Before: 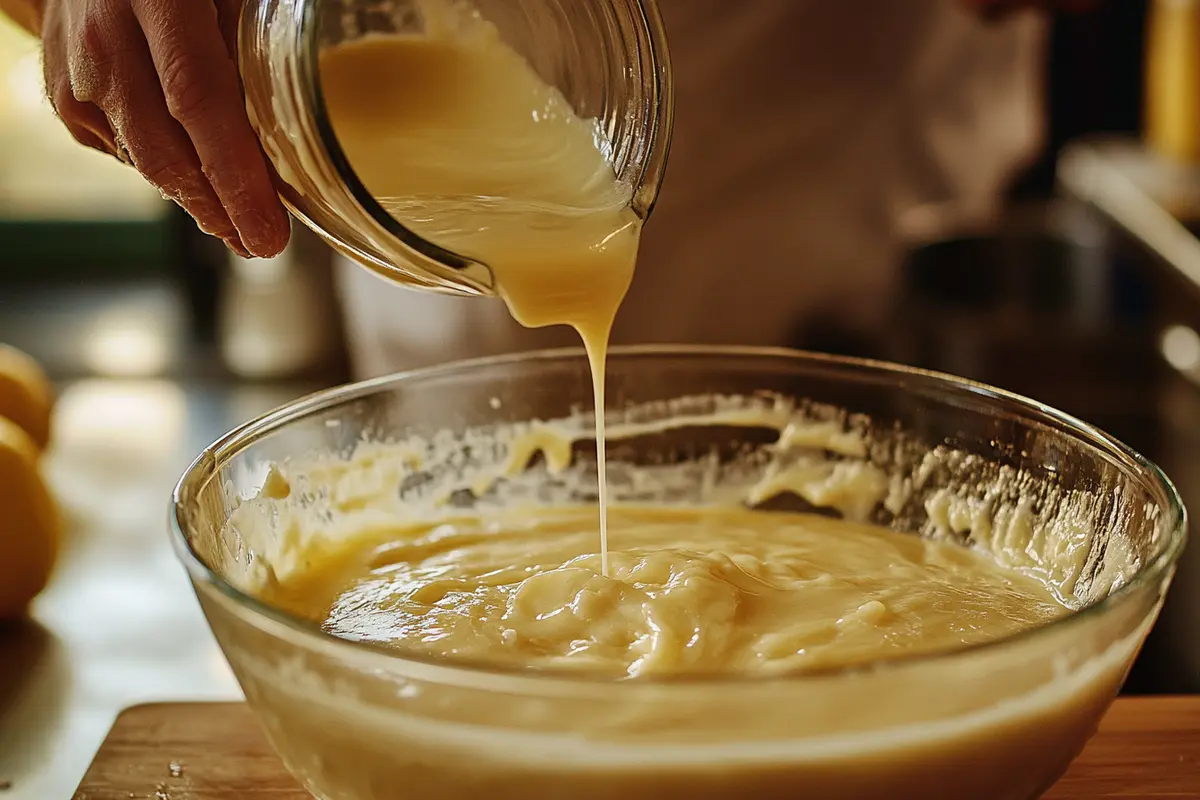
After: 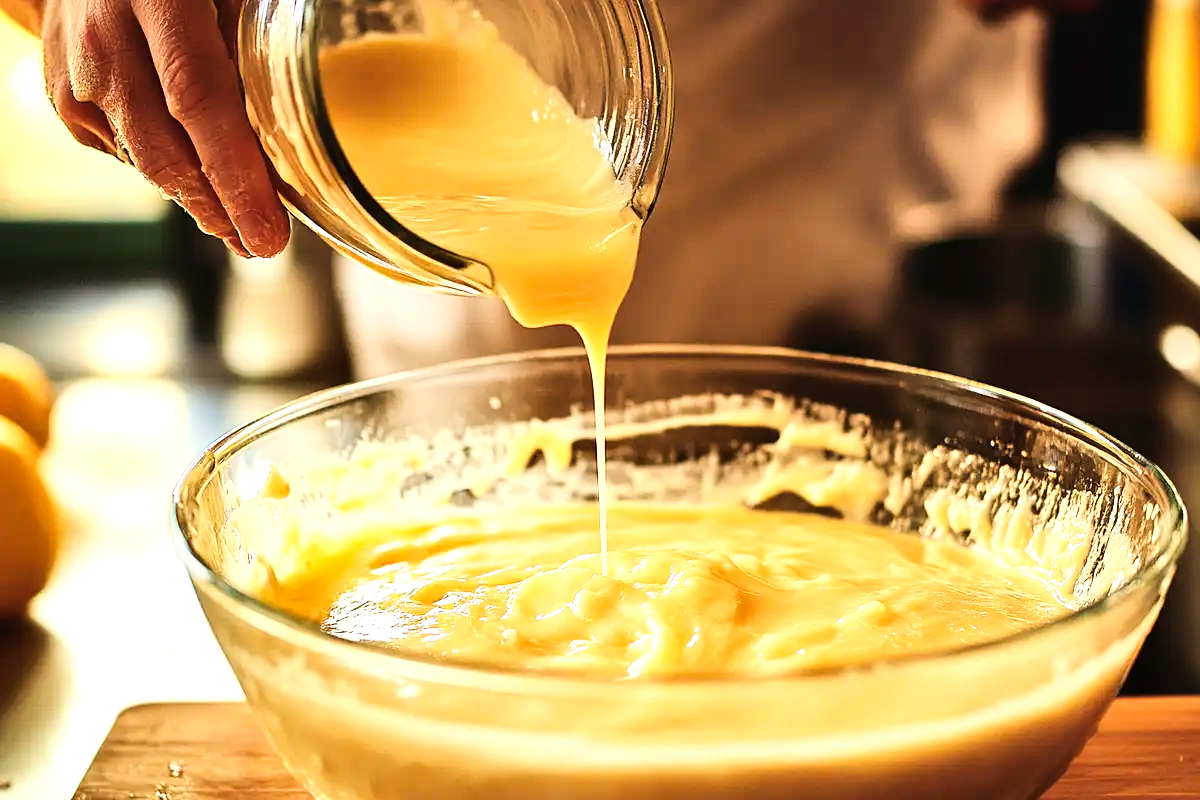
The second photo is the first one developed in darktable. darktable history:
shadows and highlights: shadows 37.31, highlights -27.9, soften with gaussian
tone equalizer: -7 EV 0.149 EV, -6 EV 0.623 EV, -5 EV 1.16 EV, -4 EV 1.33 EV, -3 EV 1.14 EV, -2 EV 0.6 EV, -1 EV 0.159 EV, edges refinement/feathering 500, mask exposure compensation -1.57 EV, preserve details no
levels: levels [0, 0.43, 0.859]
